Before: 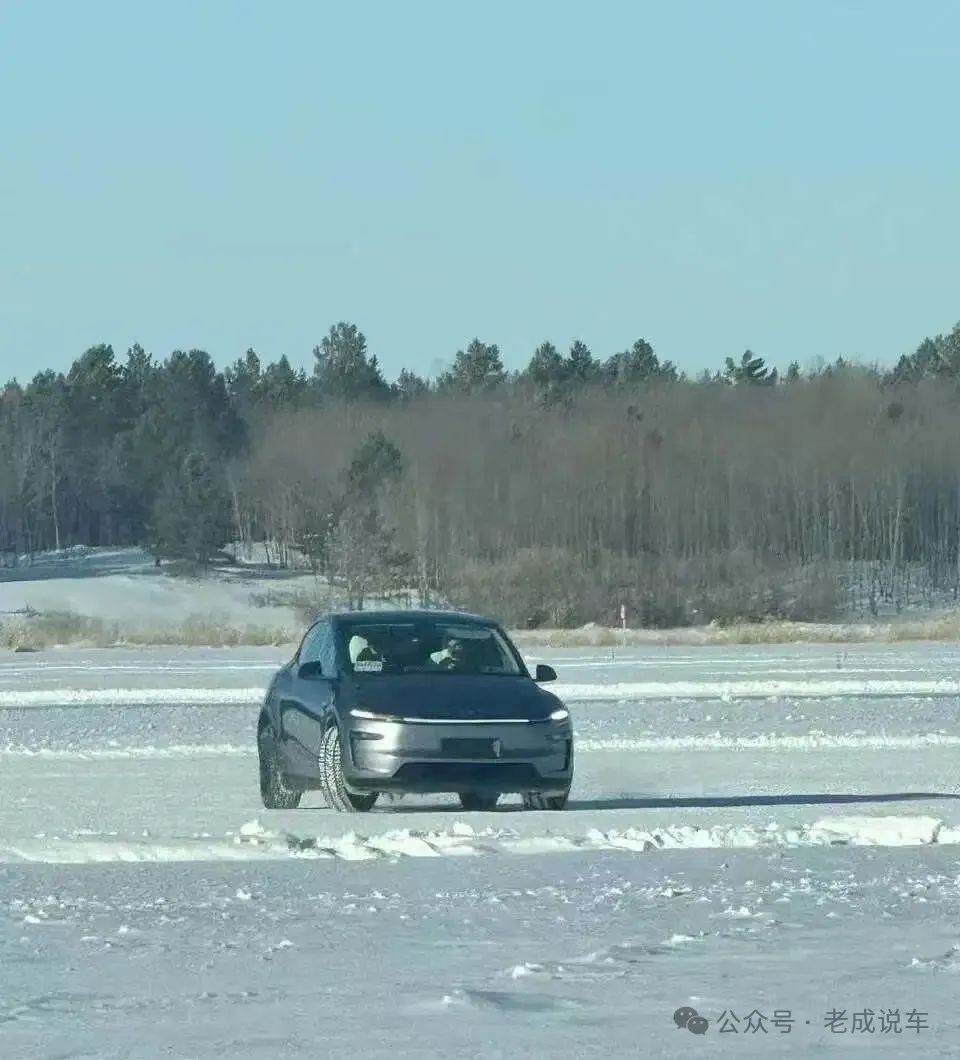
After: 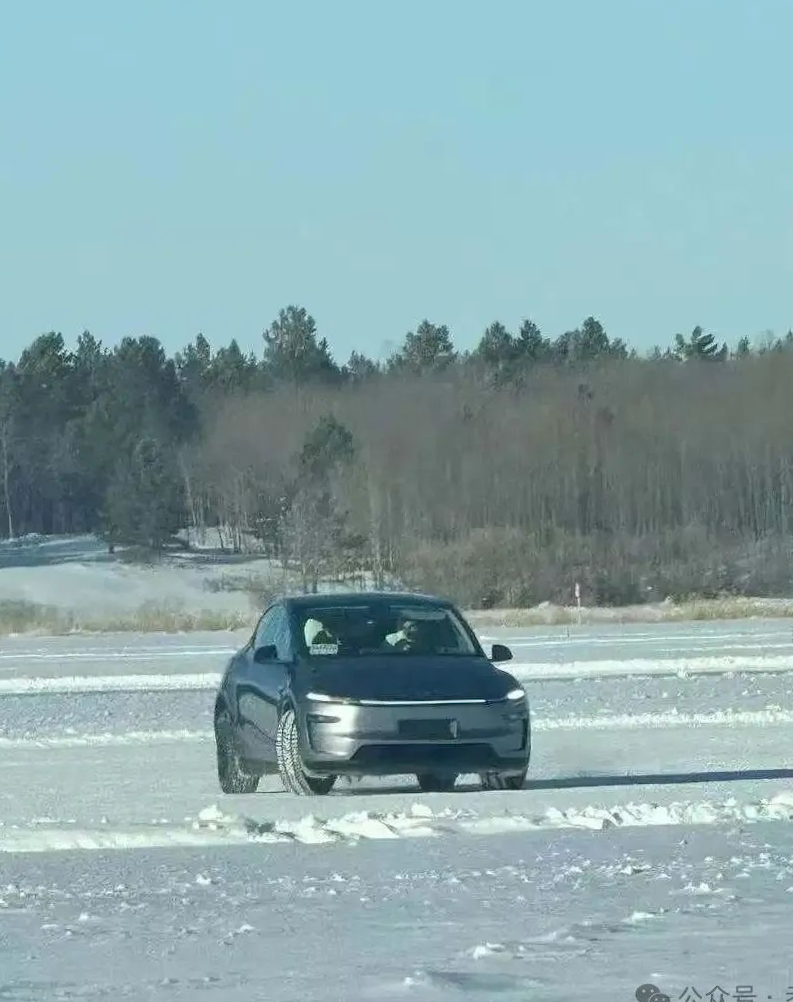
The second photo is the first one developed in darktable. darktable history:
crop and rotate: angle 1.05°, left 4.074%, top 0.859%, right 11.65%, bottom 2.676%
color balance rgb: perceptual saturation grading › global saturation -0.023%
